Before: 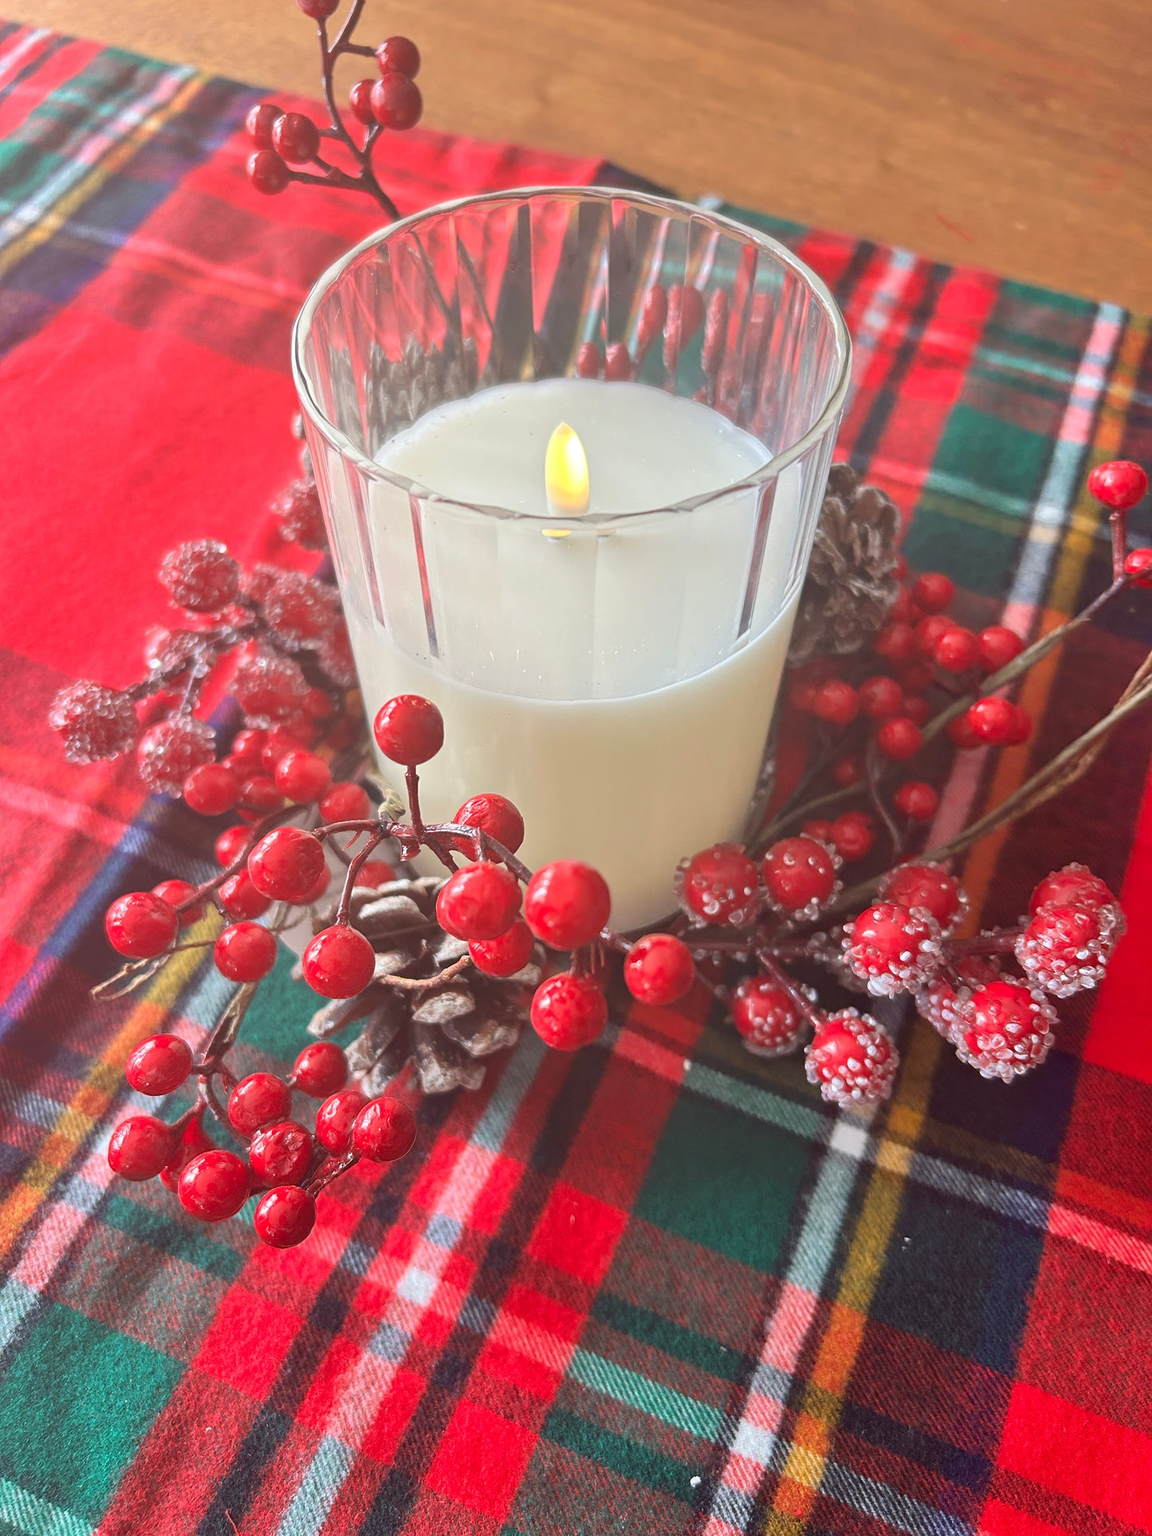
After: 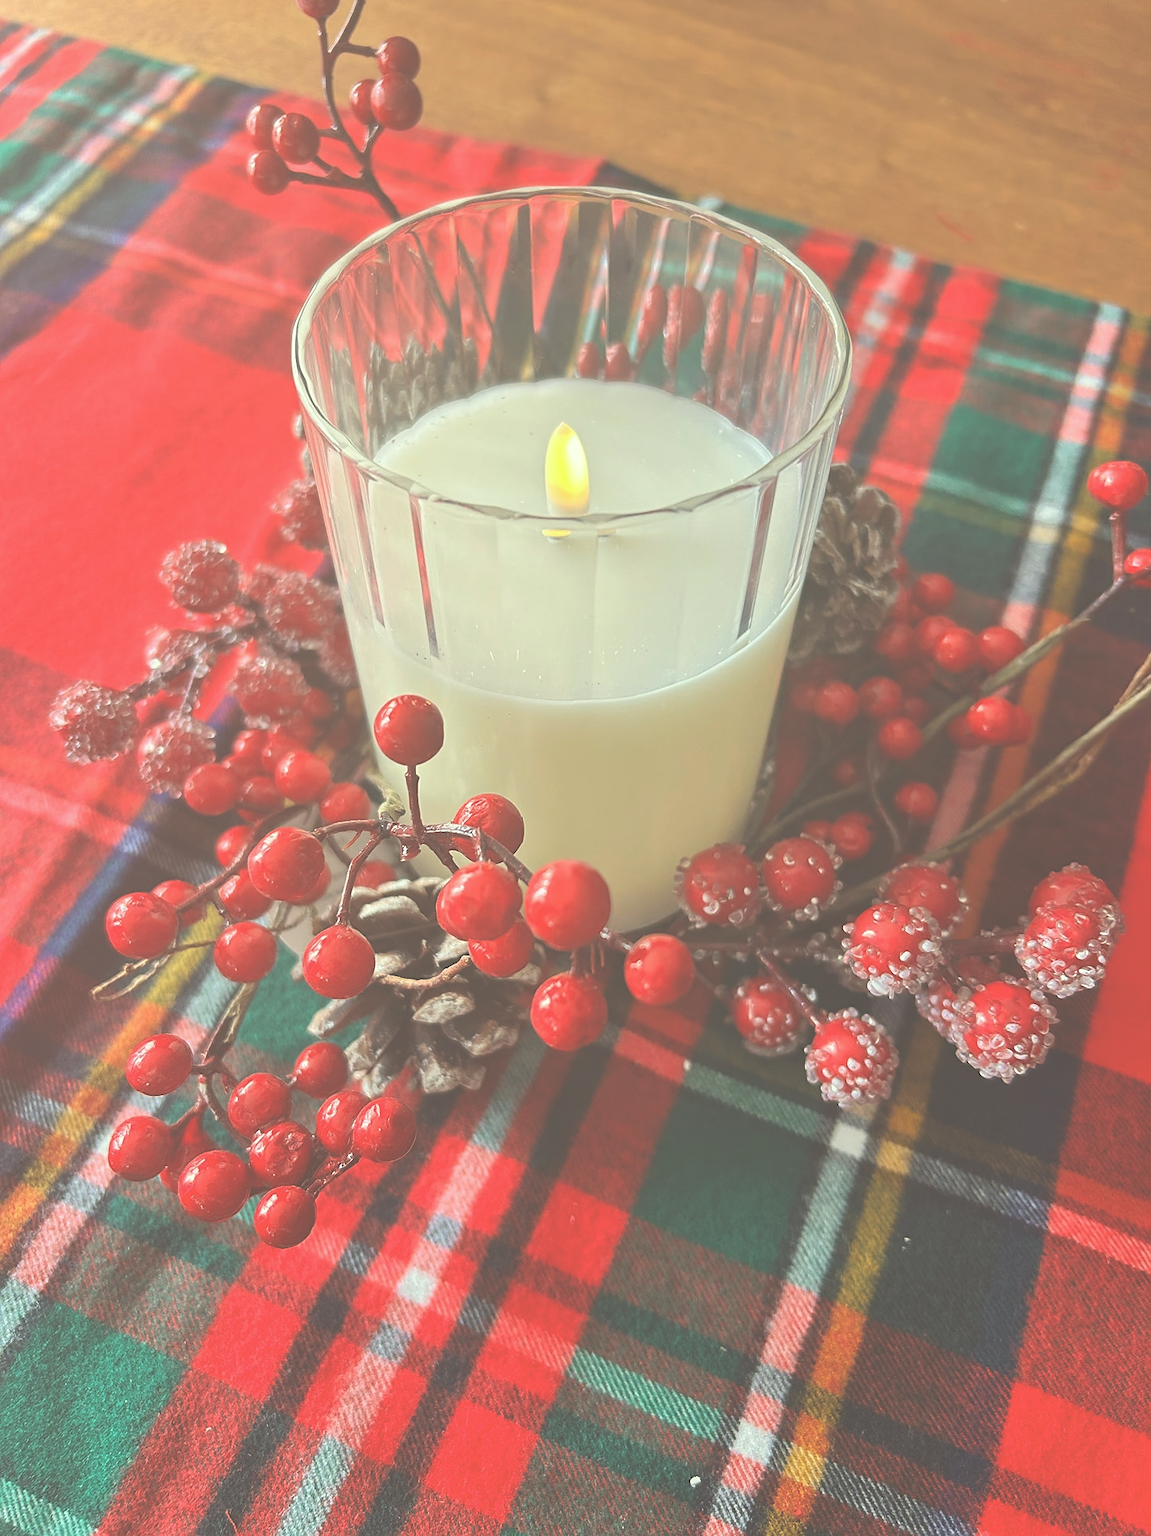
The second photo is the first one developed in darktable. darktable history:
sharpen: radius 1.562, amount 0.367, threshold 1.601
color correction: highlights a* -5.69, highlights b* 10.7
exposure: black level correction -0.086, compensate exposure bias true, compensate highlight preservation false
